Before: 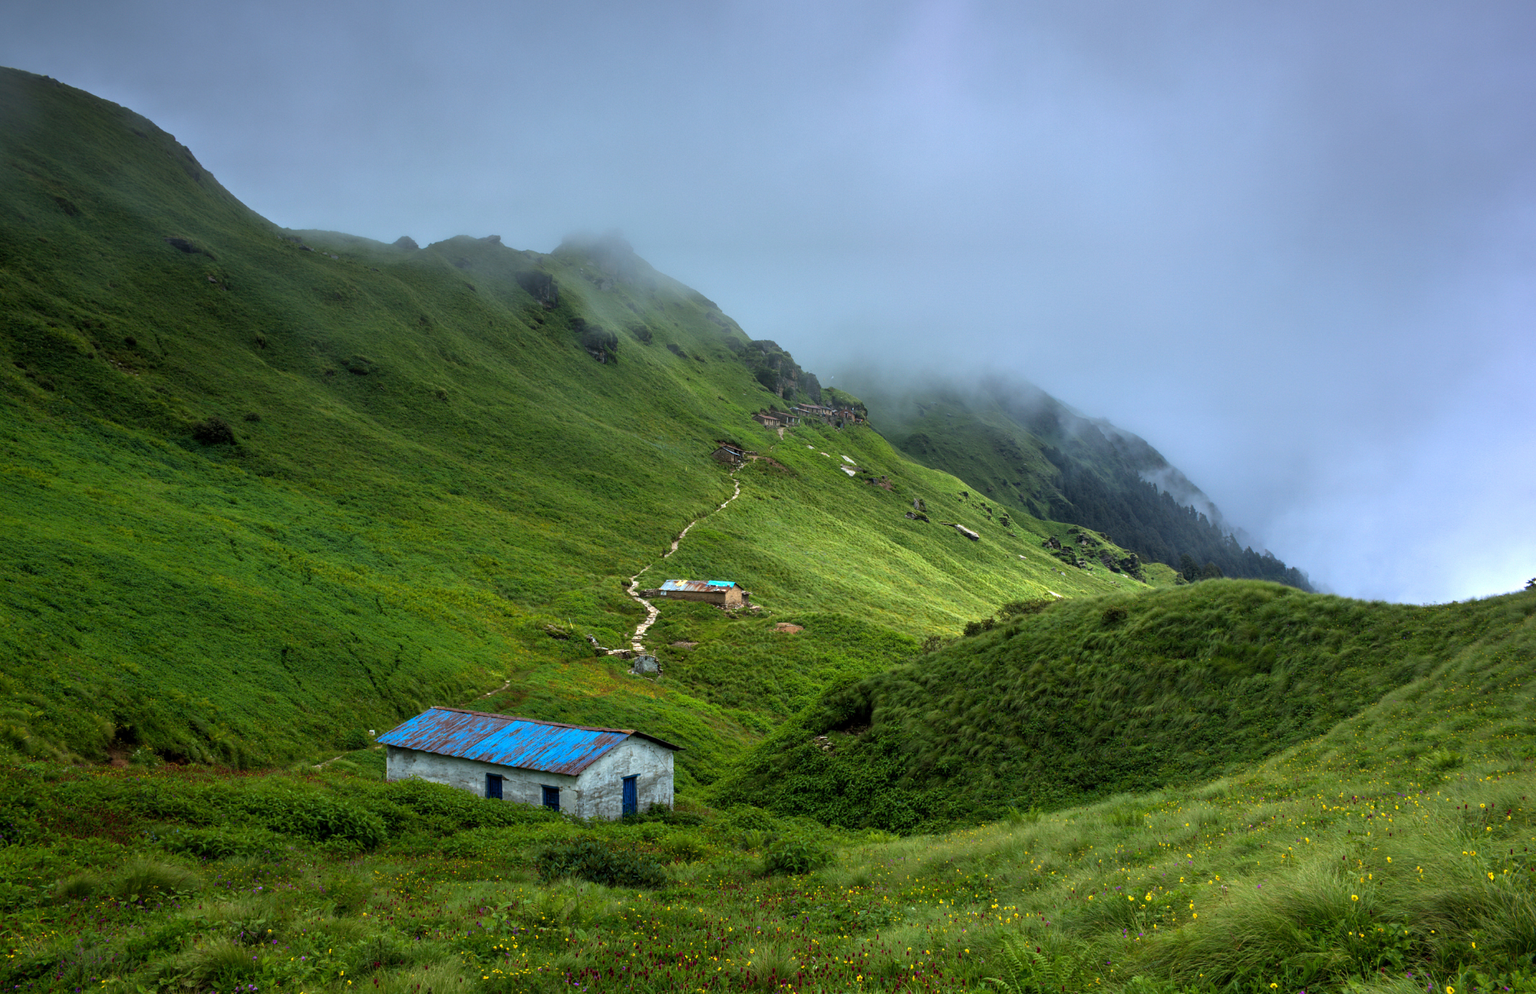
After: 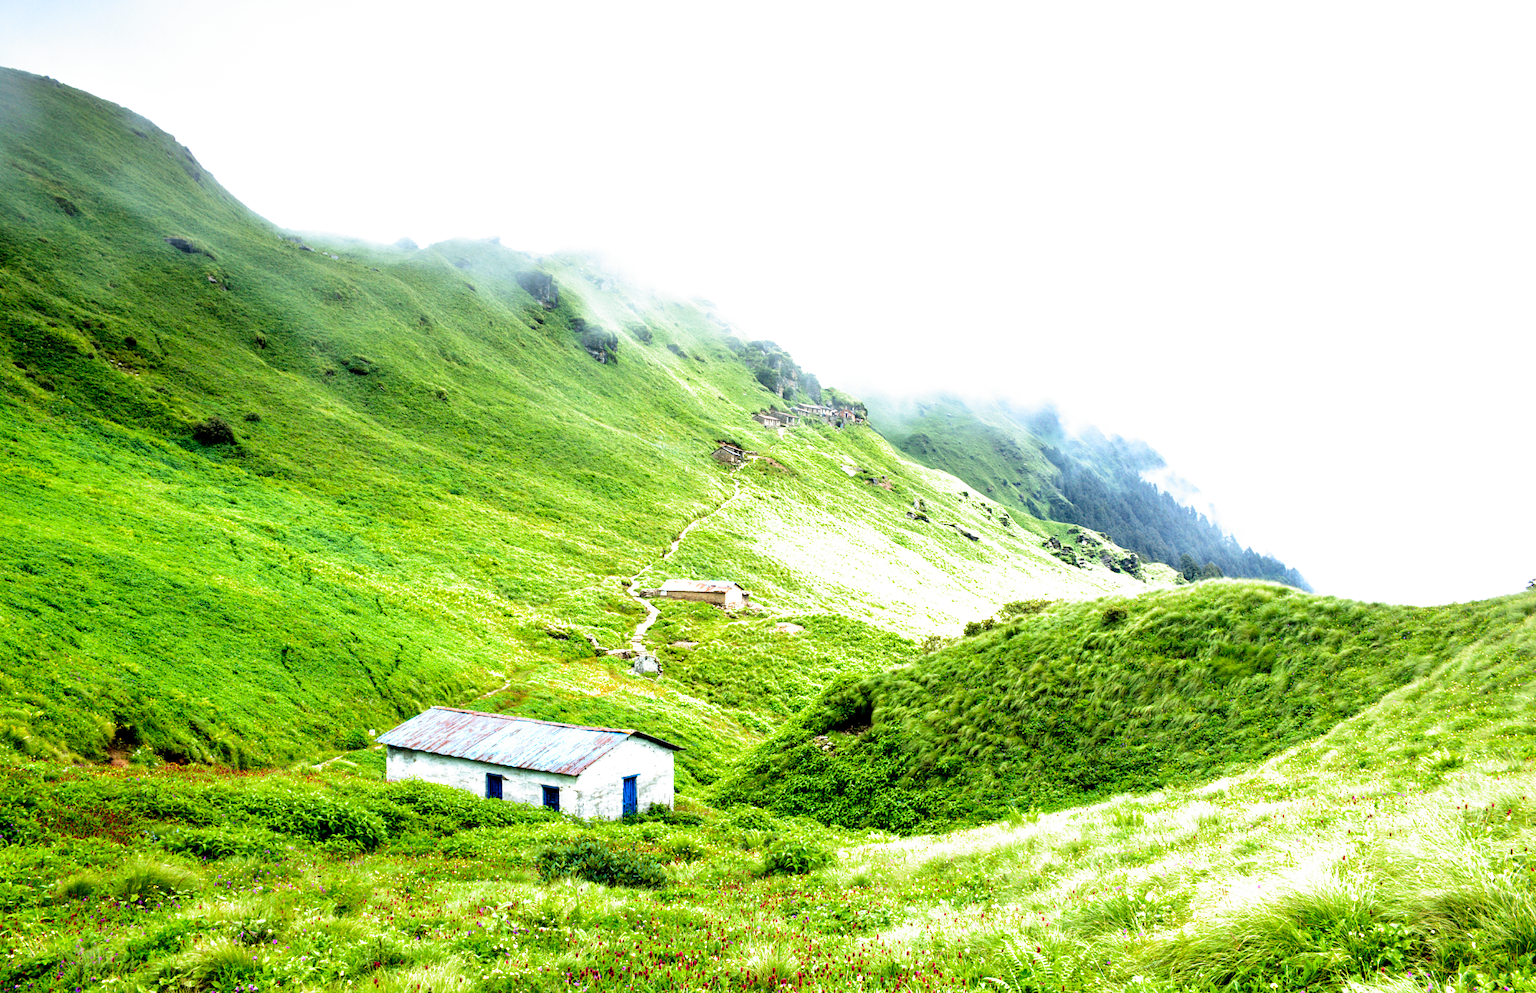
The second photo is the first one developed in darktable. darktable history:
contrast brightness saturation: contrast 0.05, brightness 0.06, saturation 0.01
filmic rgb: middle gray luminance 8.8%, black relative exposure -6.3 EV, white relative exposure 2.7 EV, threshold 6 EV, target black luminance 0%, hardness 4.74, latitude 73.47%, contrast 1.332, shadows ↔ highlights balance 10.13%, add noise in highlights 0, preserve chrominance no, color science v3 (2019), use custom middle-gray values true, iterations of high-quality reconstruction 0, contrast in highlights soft, enable highlight reconstruction true
exposure: black level correction 0, exposure 1.1 EV, compensate exposure bias true, compensate highlight preservation false
